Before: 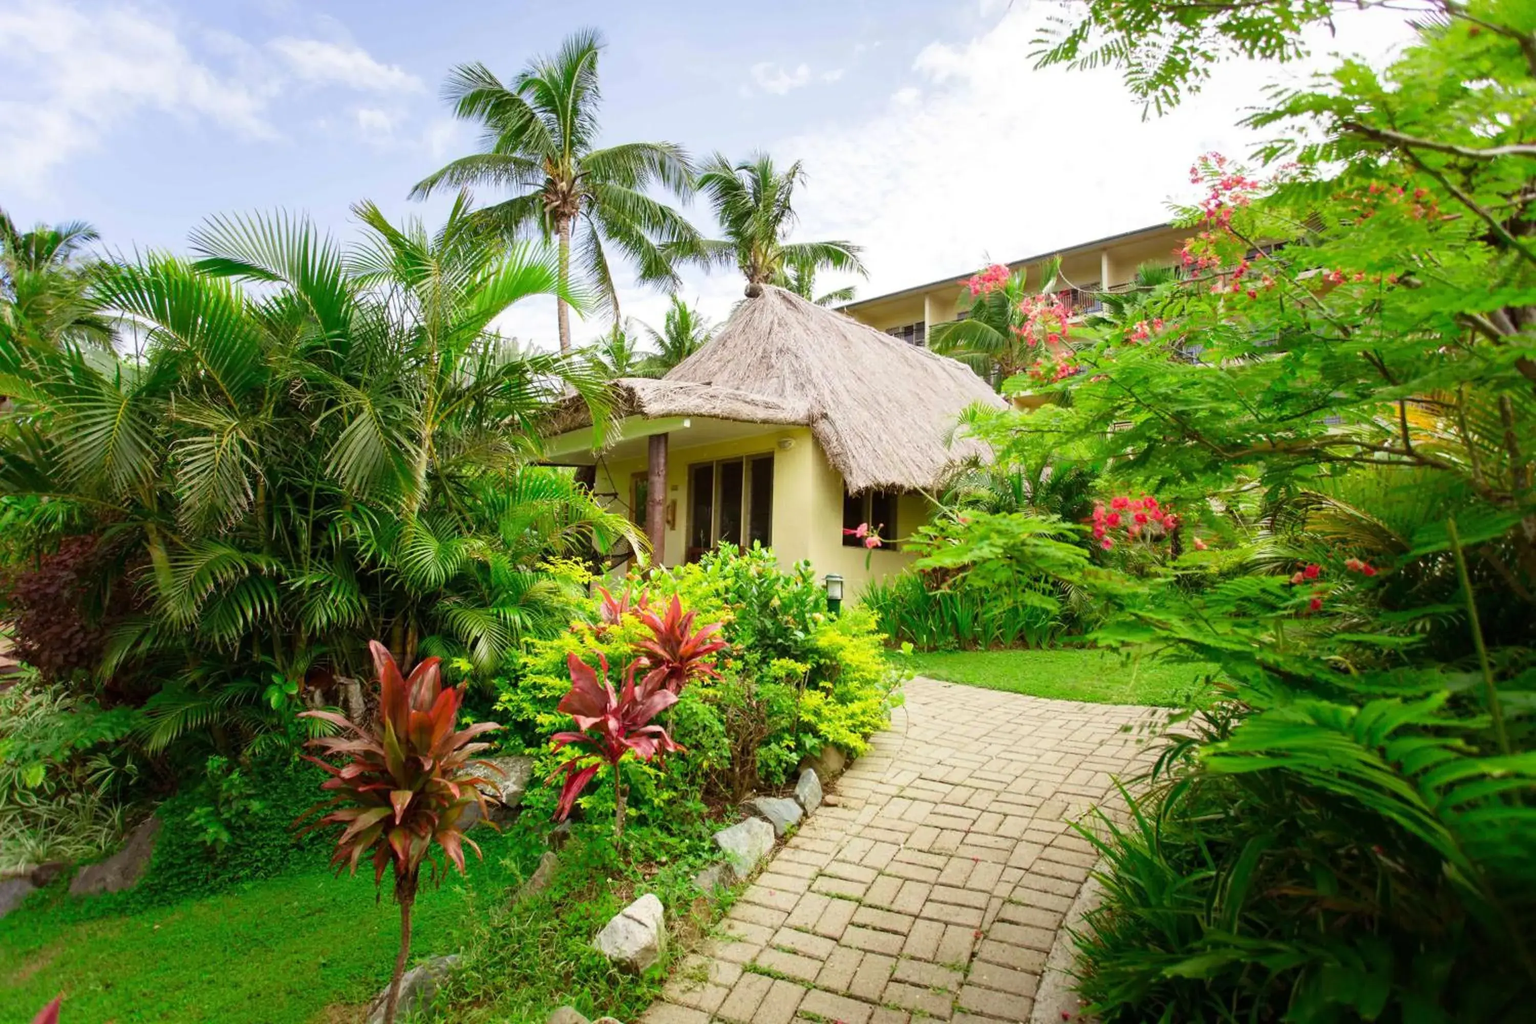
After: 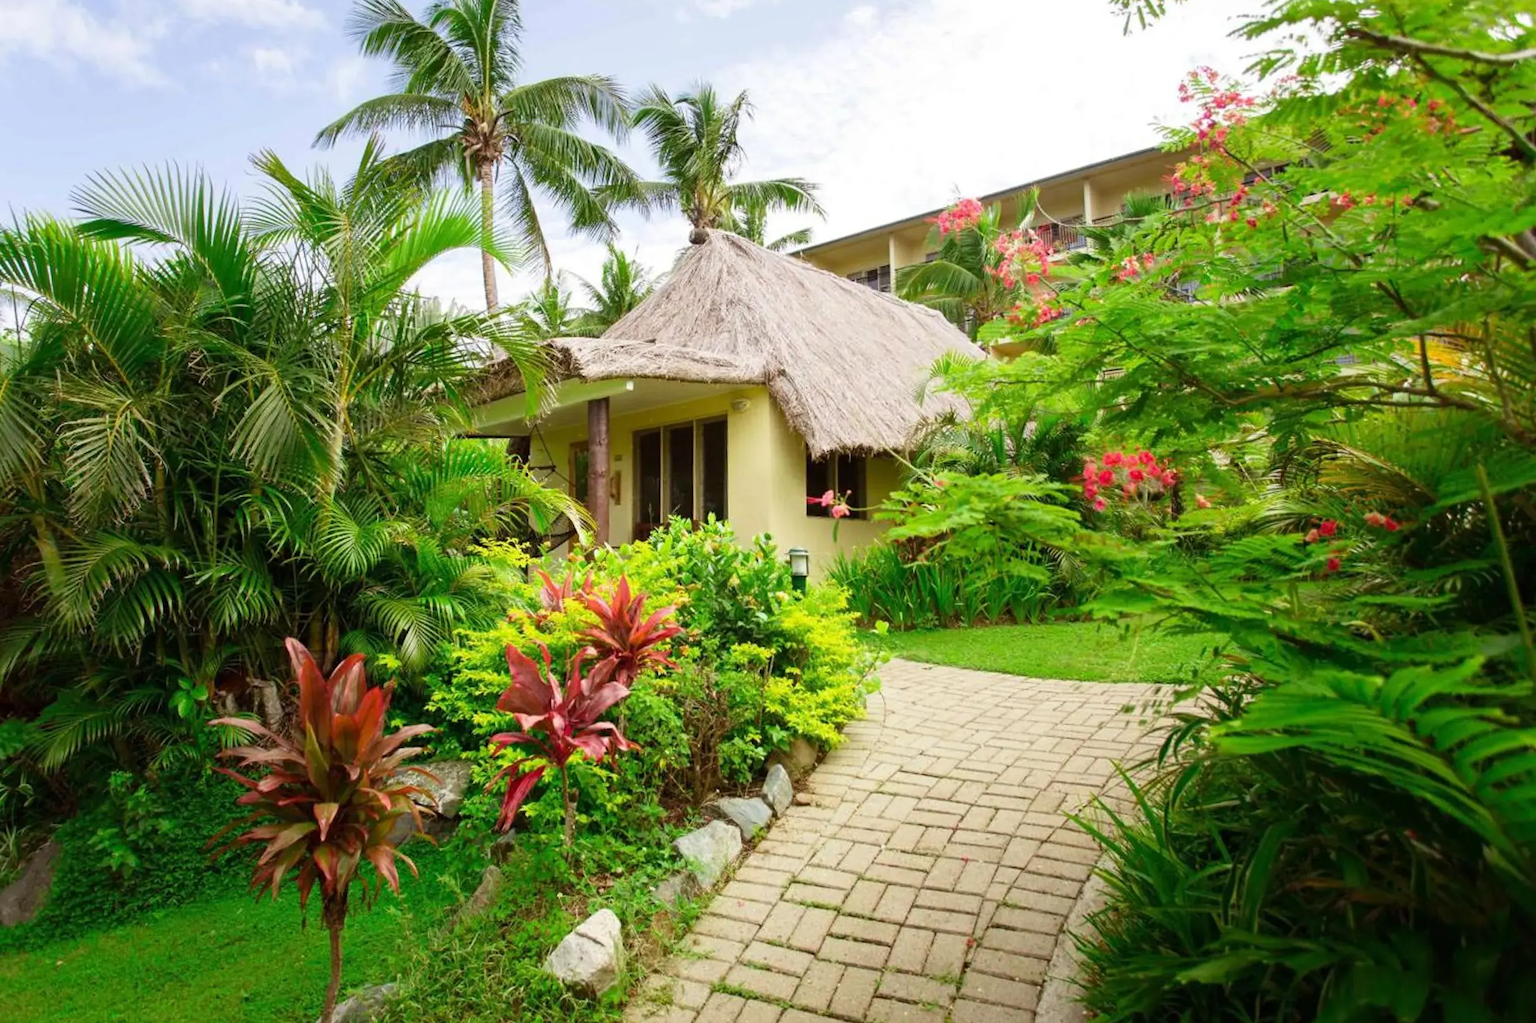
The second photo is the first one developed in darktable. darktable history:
crop and rotate: angle 1.82°, left 5.609%, top 5.683%
